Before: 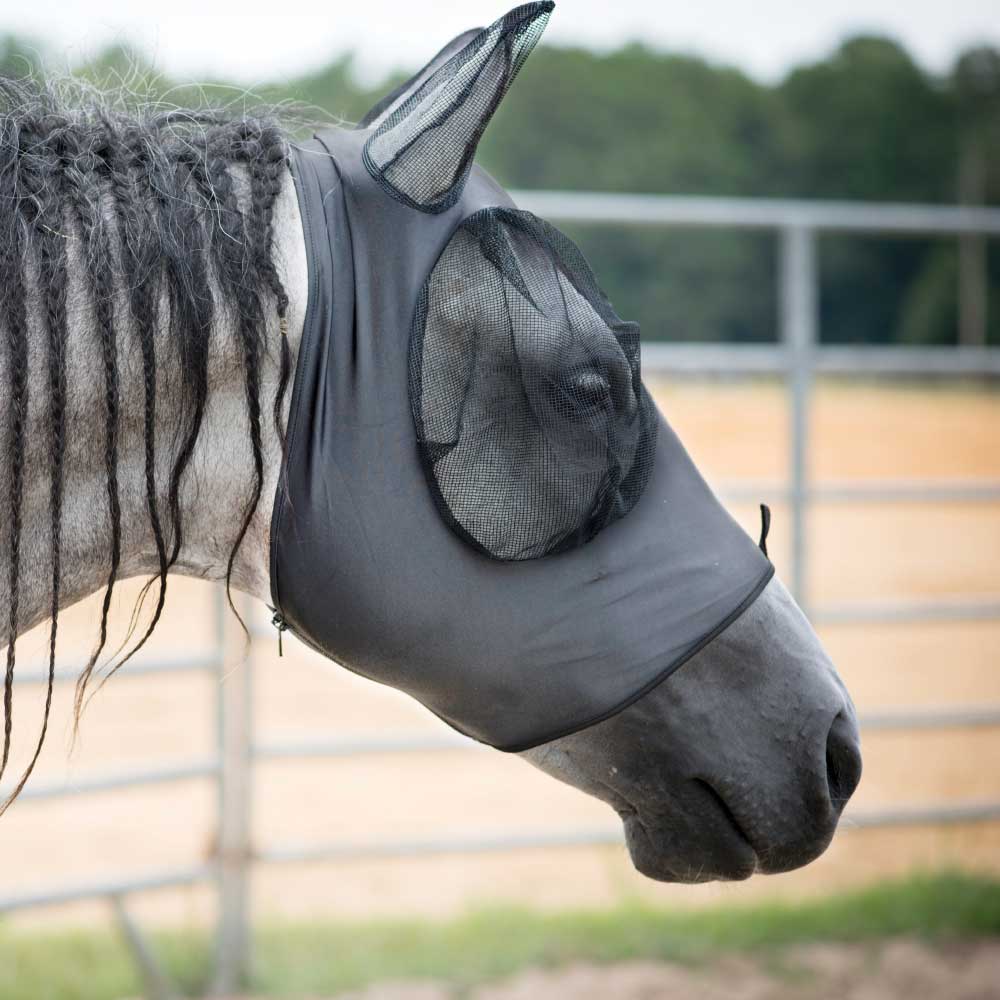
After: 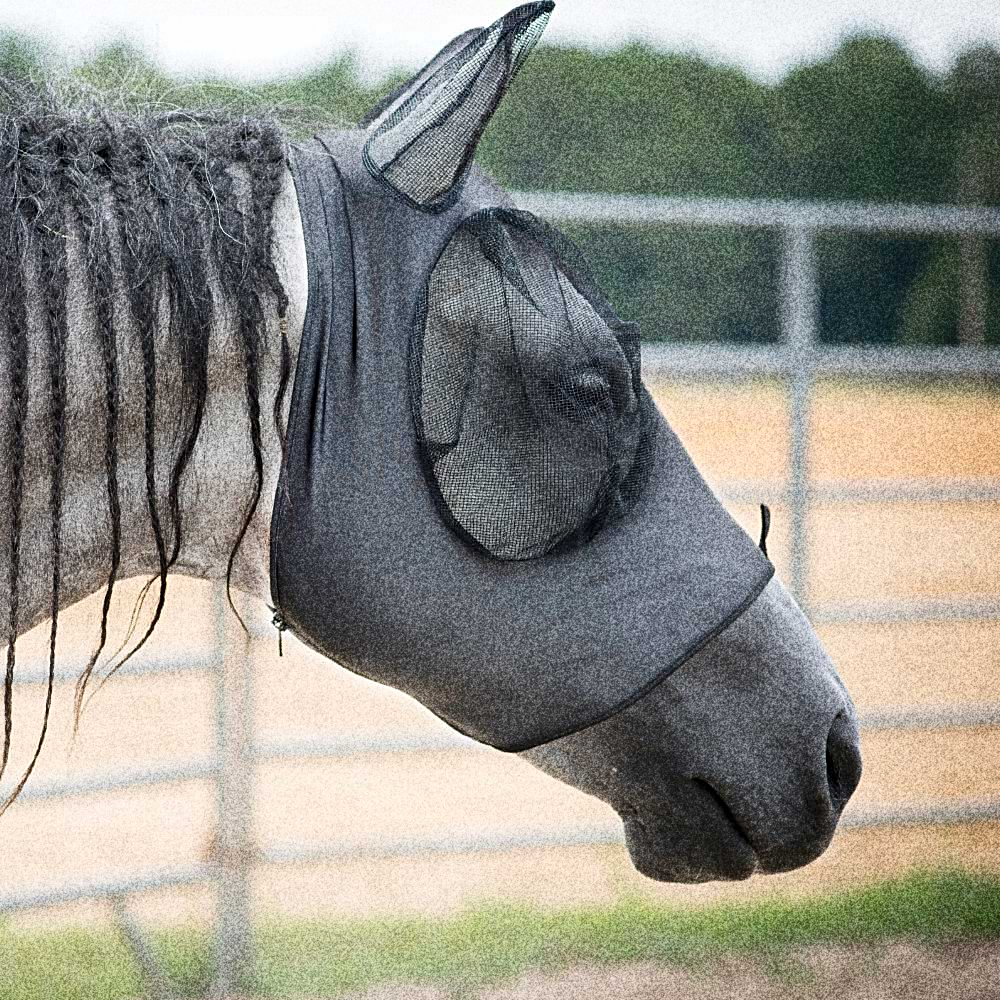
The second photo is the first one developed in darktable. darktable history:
tone equalizer: on, module defaults
grain: coarseness 30.02 ISO, strength 100%
sharpen: on, module defaults
